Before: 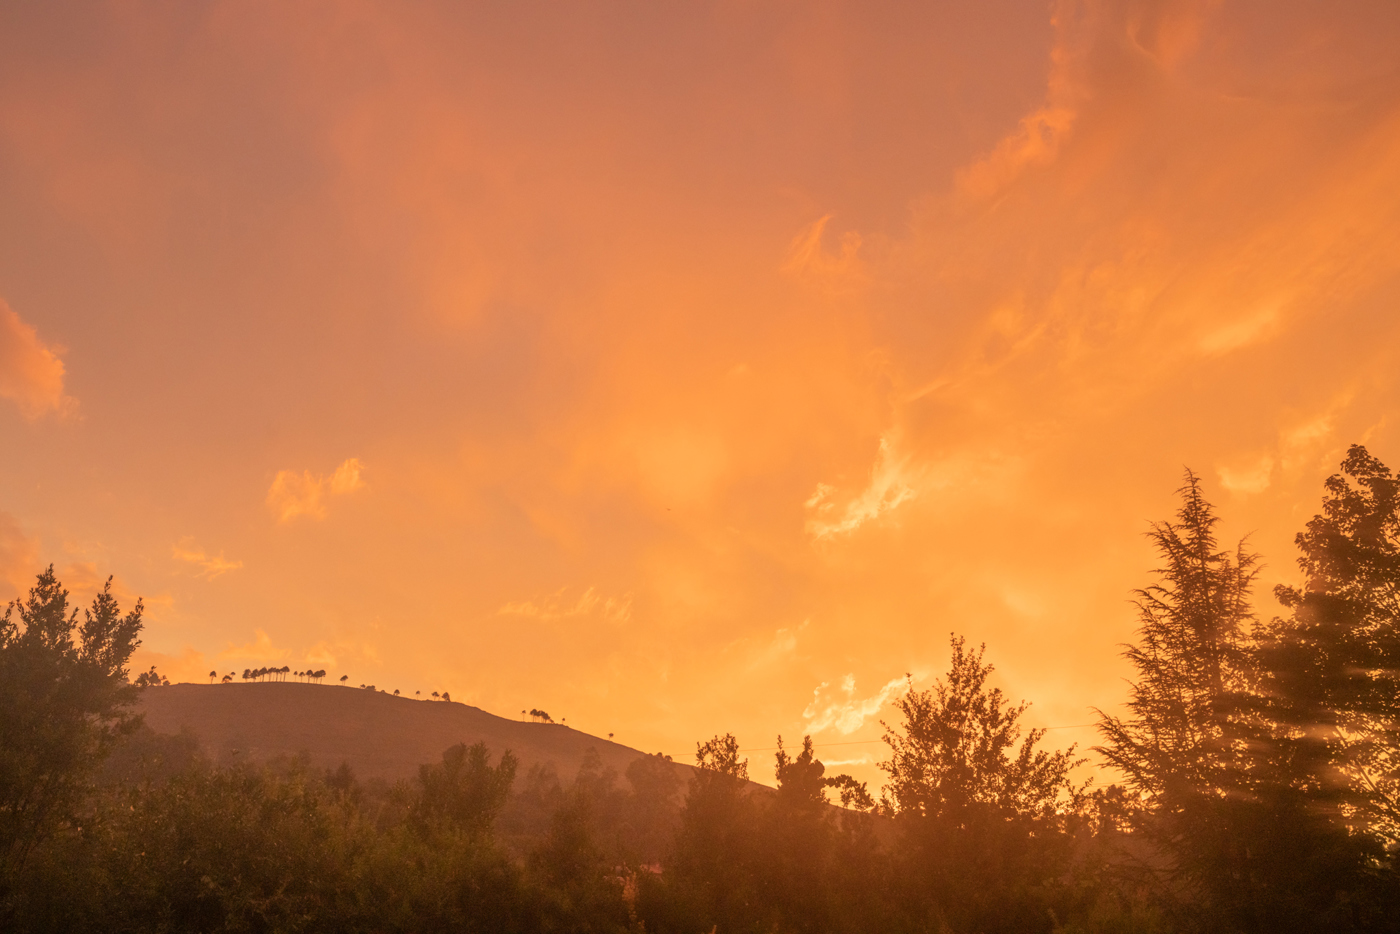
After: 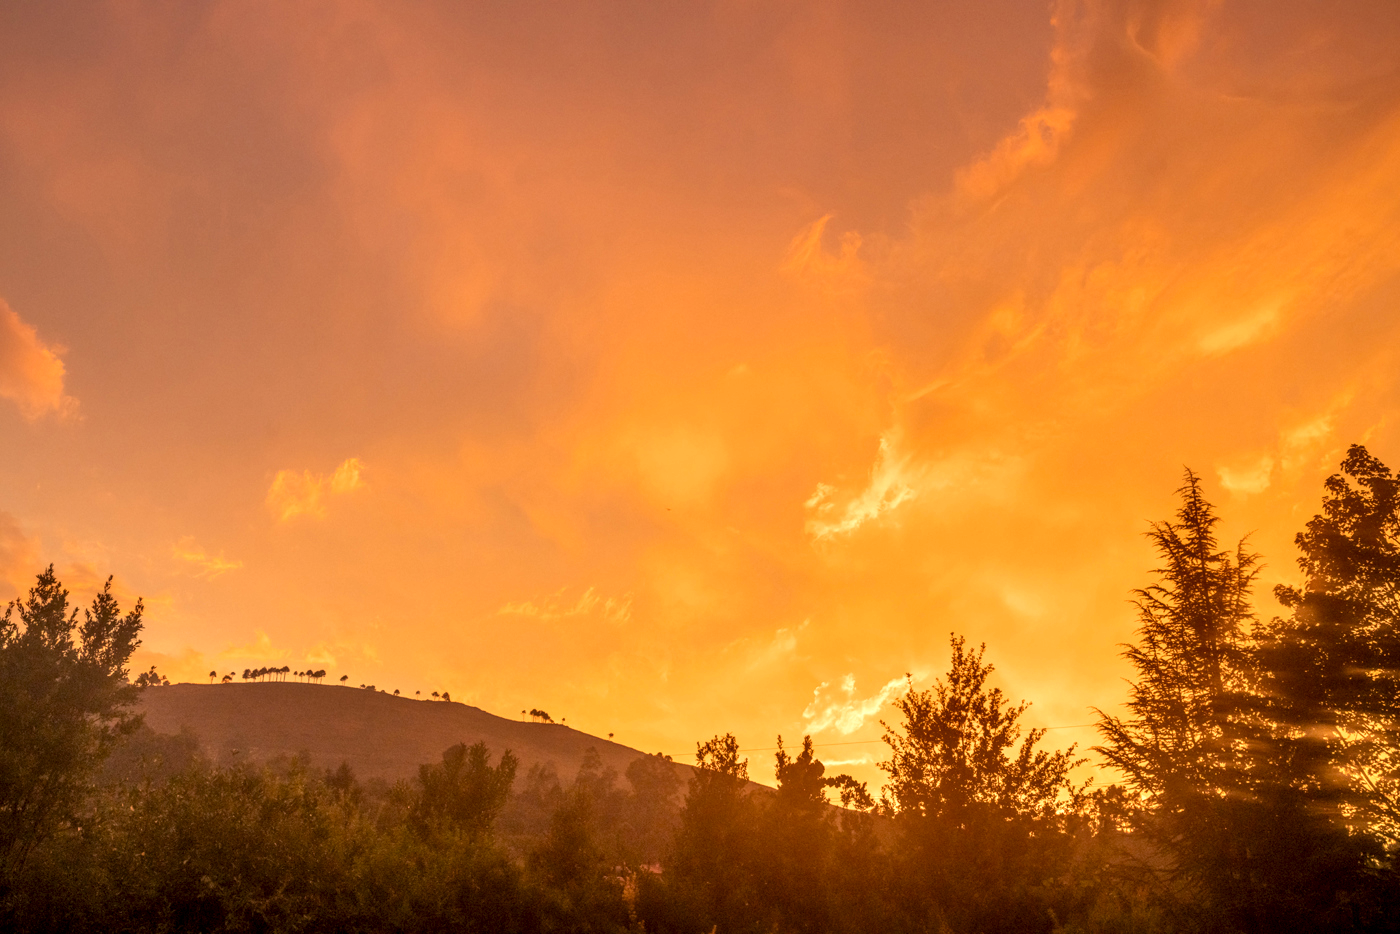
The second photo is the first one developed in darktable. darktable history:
local contrast: detail 160%
tone equalizer: on, module defaults
exposure: black level correction 0.001, compensate highlight preservation false
color balance: output saturation 110%
